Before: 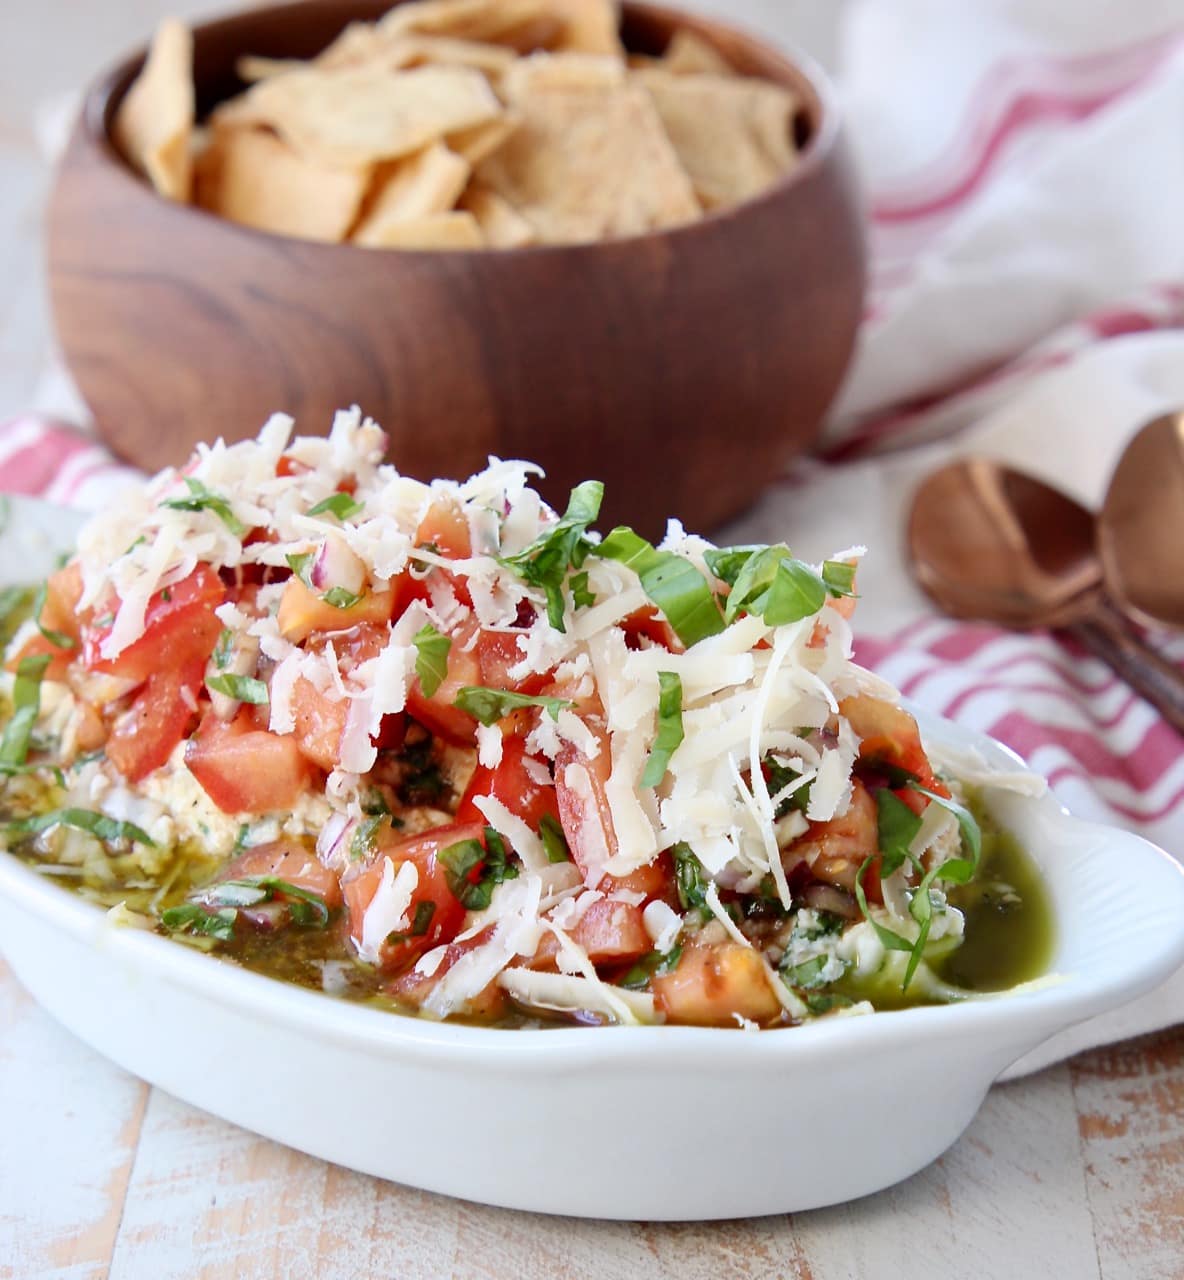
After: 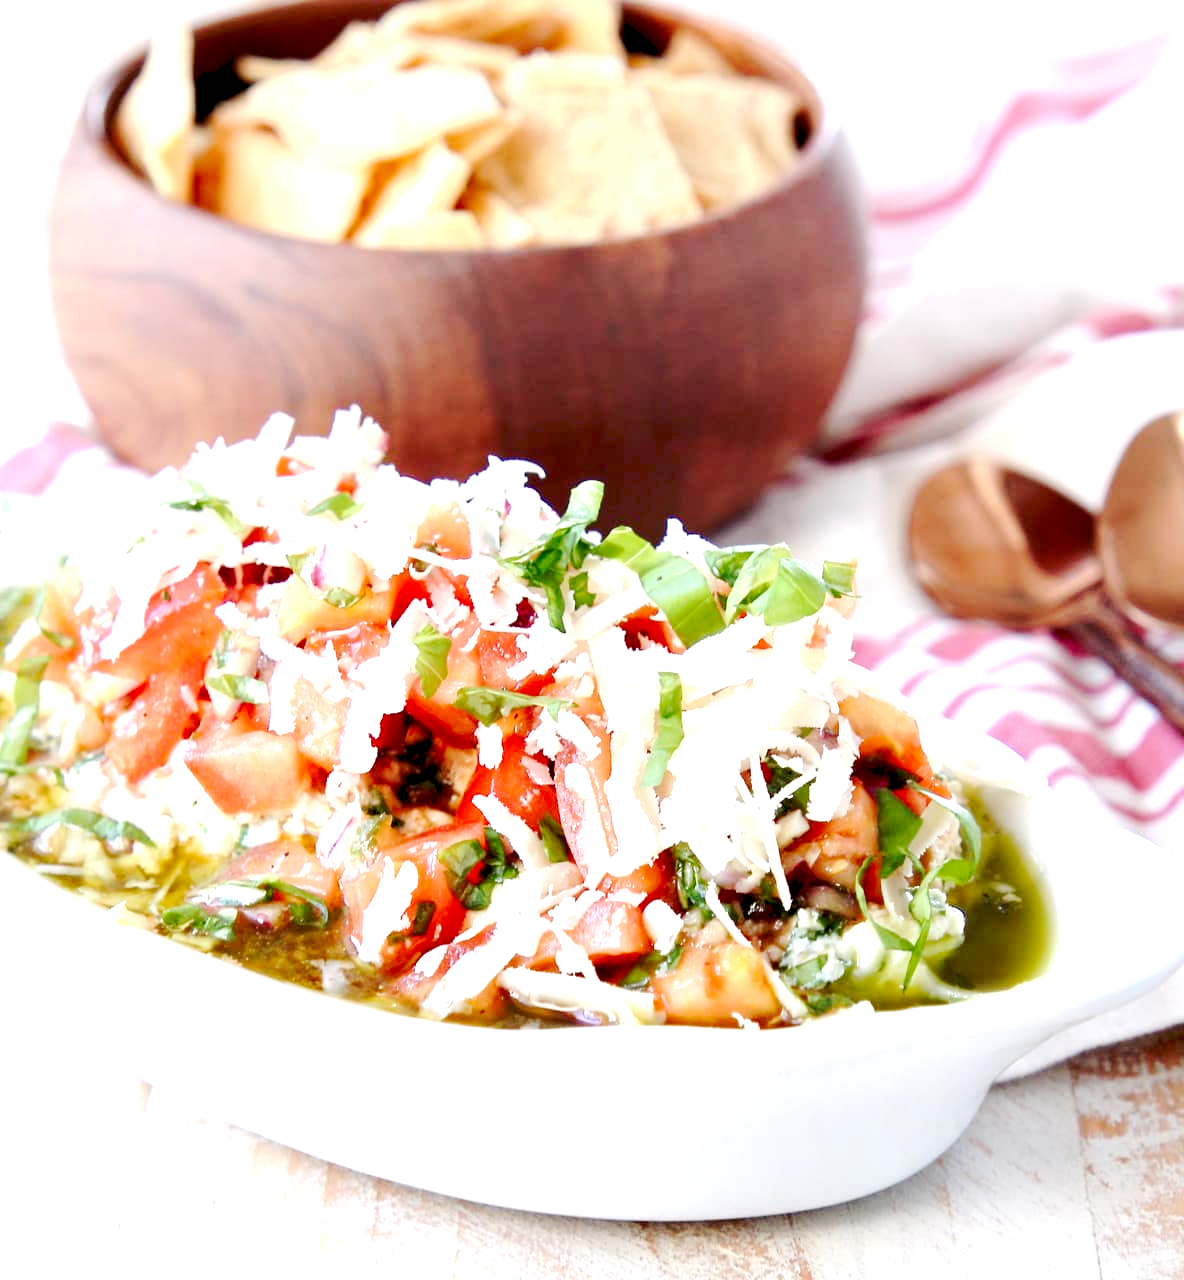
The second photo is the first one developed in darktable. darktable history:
tone curve: curves: ch0 [(0, 0) (0.003, 0.06) (0.011, 0.071) (0.025, 0.085) (0.044, 0.104) (0.069, 0.123) (0.1, 0.146) (0.136, 0.167) (0.177, 0.205) (0.224, 0.248) (0.277, 0.309) (0.335, 0.384) (0.399, 0.467) (0.468, 0.553) (0.543, 0.633) (0.623, 0.698) (0.709, 0.769) (0.801, 0.841) (0.898, 0.912) (1, 1)], preserve colors none
exposure: black level correction 0.008, exposure 0.979 EV, compensate highlight preservation false
